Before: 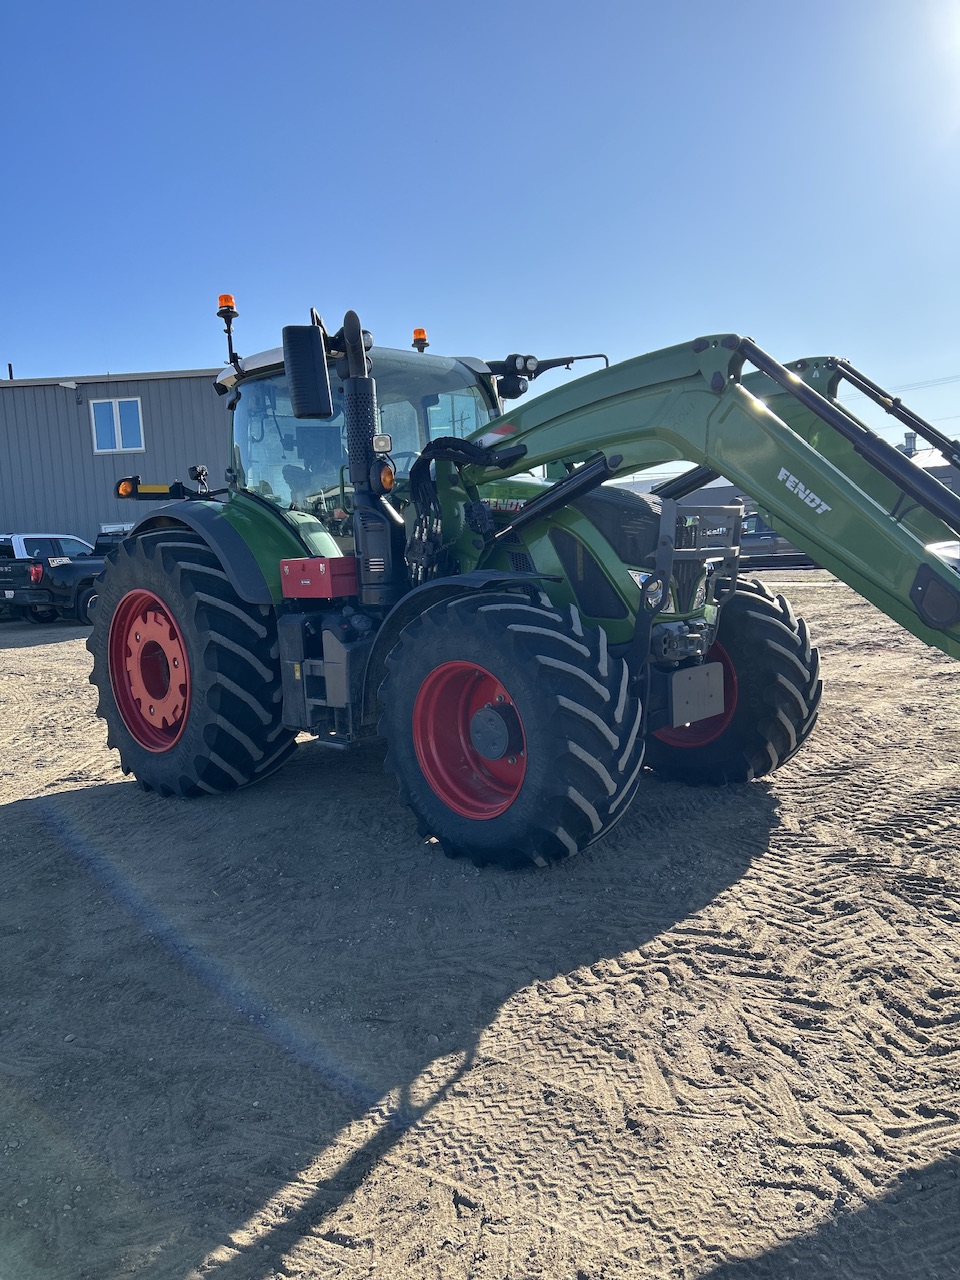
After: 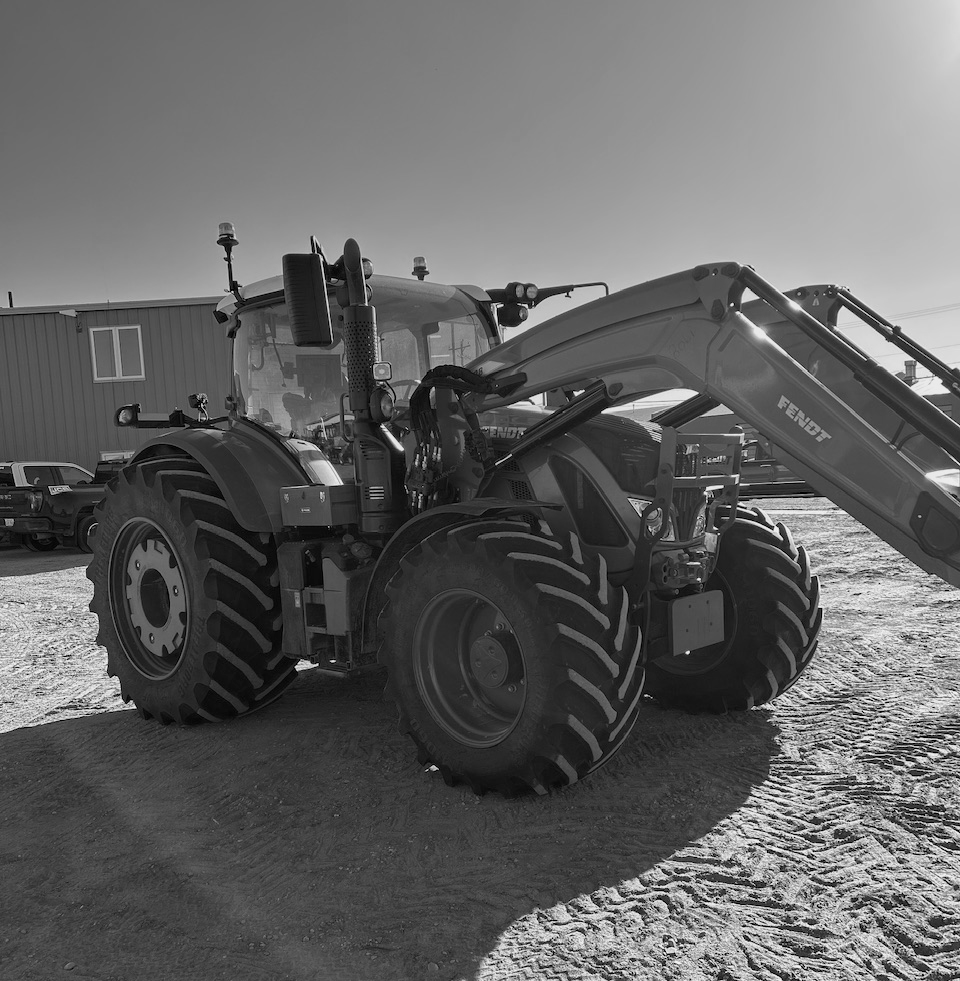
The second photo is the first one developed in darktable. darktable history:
crop: top 5.667%, bottom 17.637%
color correction: highlights a* -39.68, highlights b* -40, shadows a* -40, shadows b* -40, saturation -3
monochrome: a 32, b 64, size 2.3
color balance rgb: perceptual saturation grading › global saturation 20%, perceptual saturation grading › highlights -25%, perceptual saturation grading › shadows 50%
